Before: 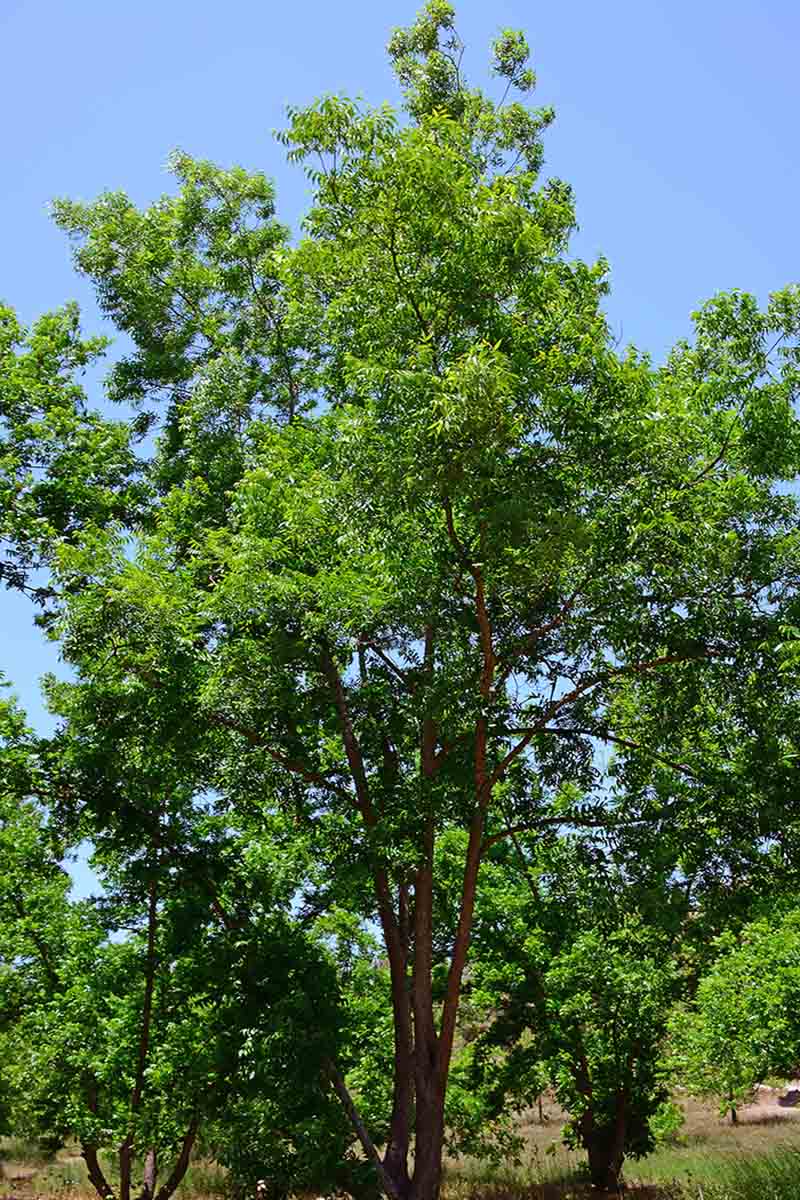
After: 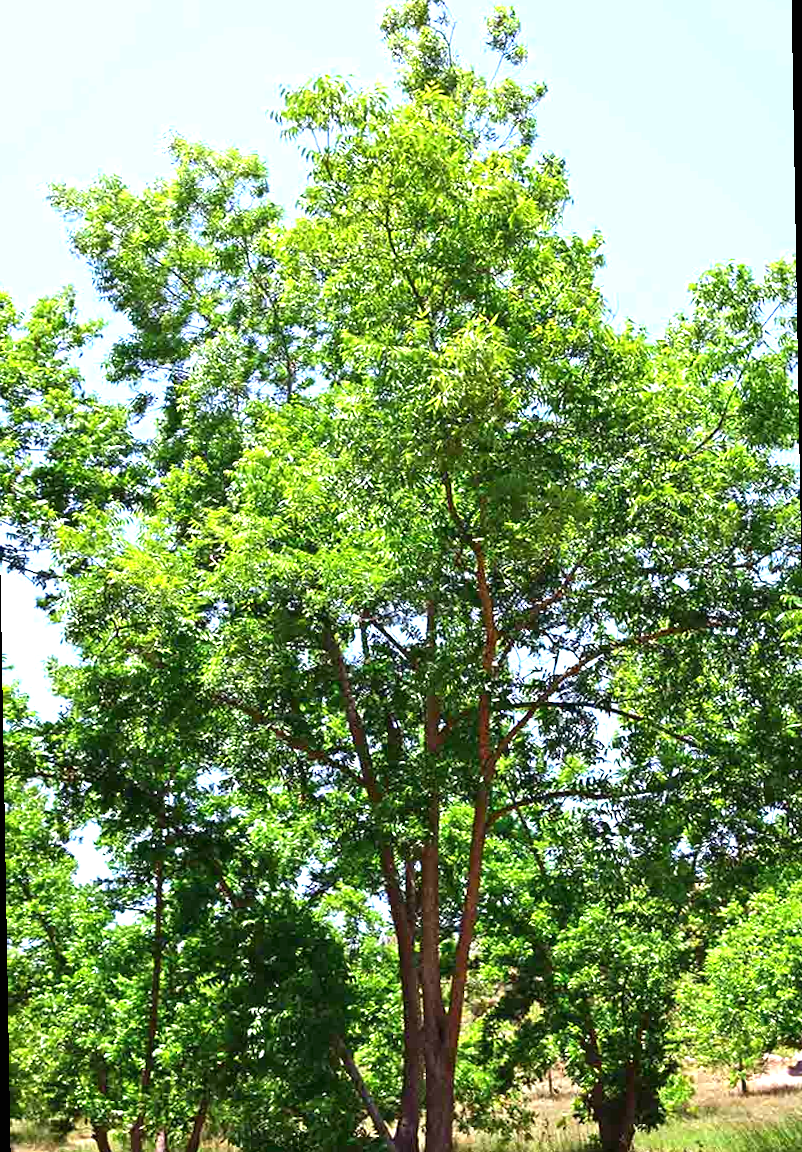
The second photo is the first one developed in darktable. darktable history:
base curve: curves: ch0 [(0, 0) (0.303, 0.277) (1, 1)]
exposure: black level correction 0, exposure 1.379 EV, compensate exposure bias true, compensate highlight preservation false
rotate and perspective: rotation -1°, crop left 0.011, crop right 0.989, crop top 0.025, crop bottom 0.975
